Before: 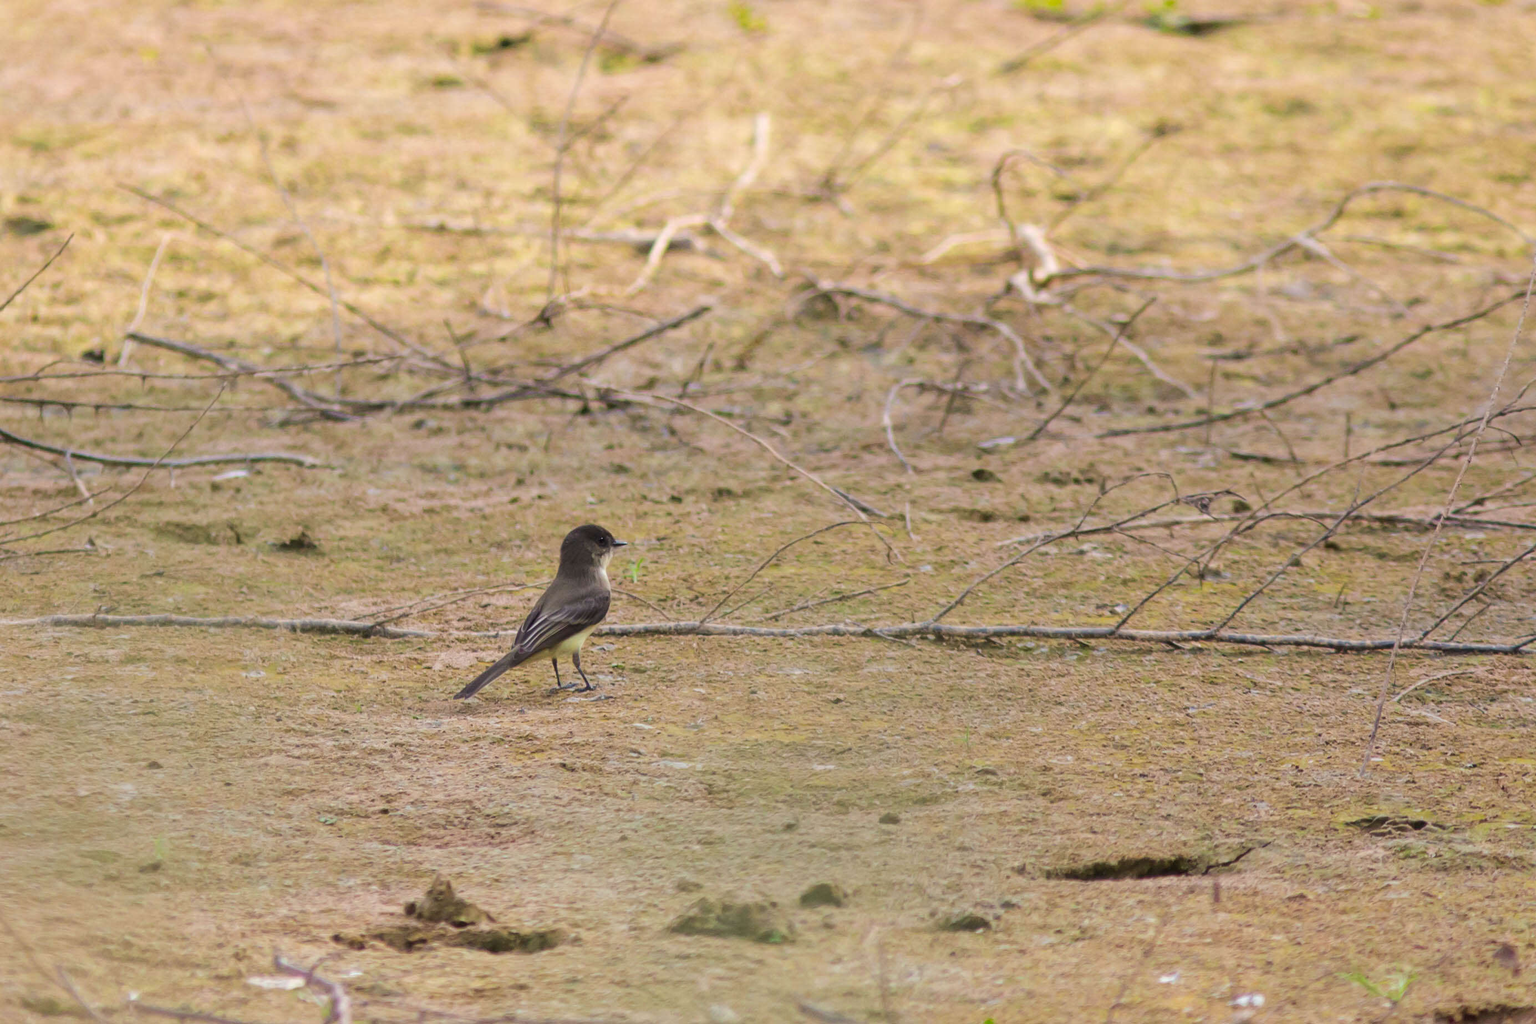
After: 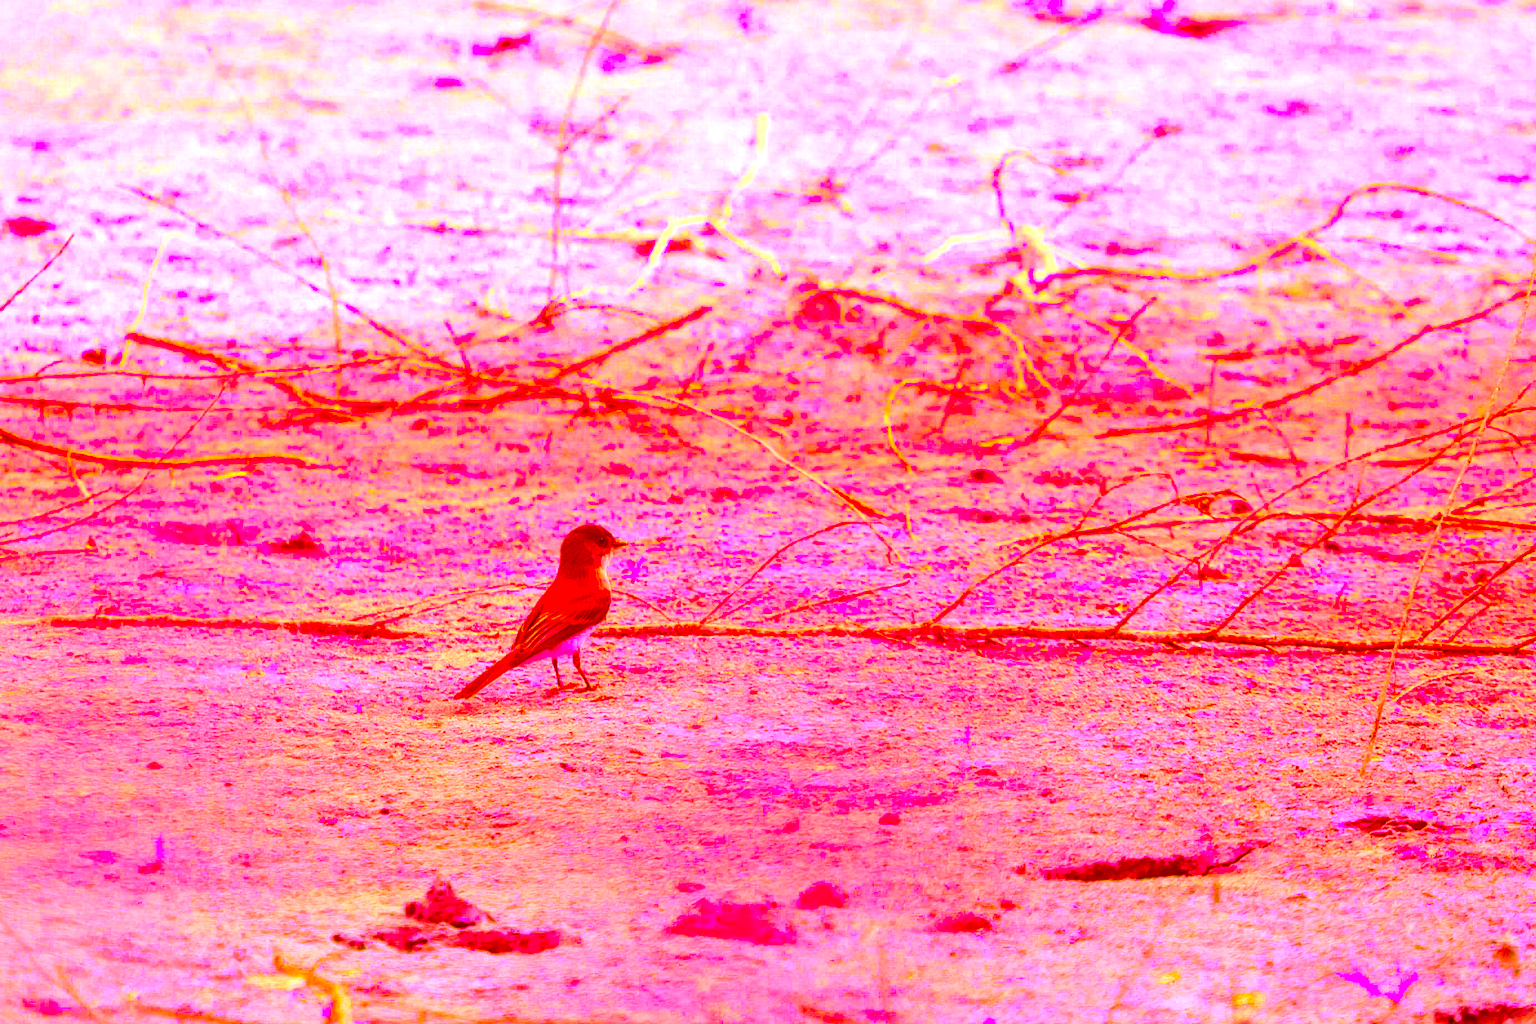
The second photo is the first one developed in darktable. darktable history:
exposure: black level correction 0, exposure 1.519 EV, compensate exposure bias true, compensate highlight preservation false
contrast brightness saturation: contrast -0.08, brightness -0.033, saturation -0.106
local contrast: highlights 29%, shadows 73%, midtone range 0.747
color correction: highlights a* -39.54, highlights b* -39.52, shadows a* -39.38, shadows b* -39.54, saturation -2.99
